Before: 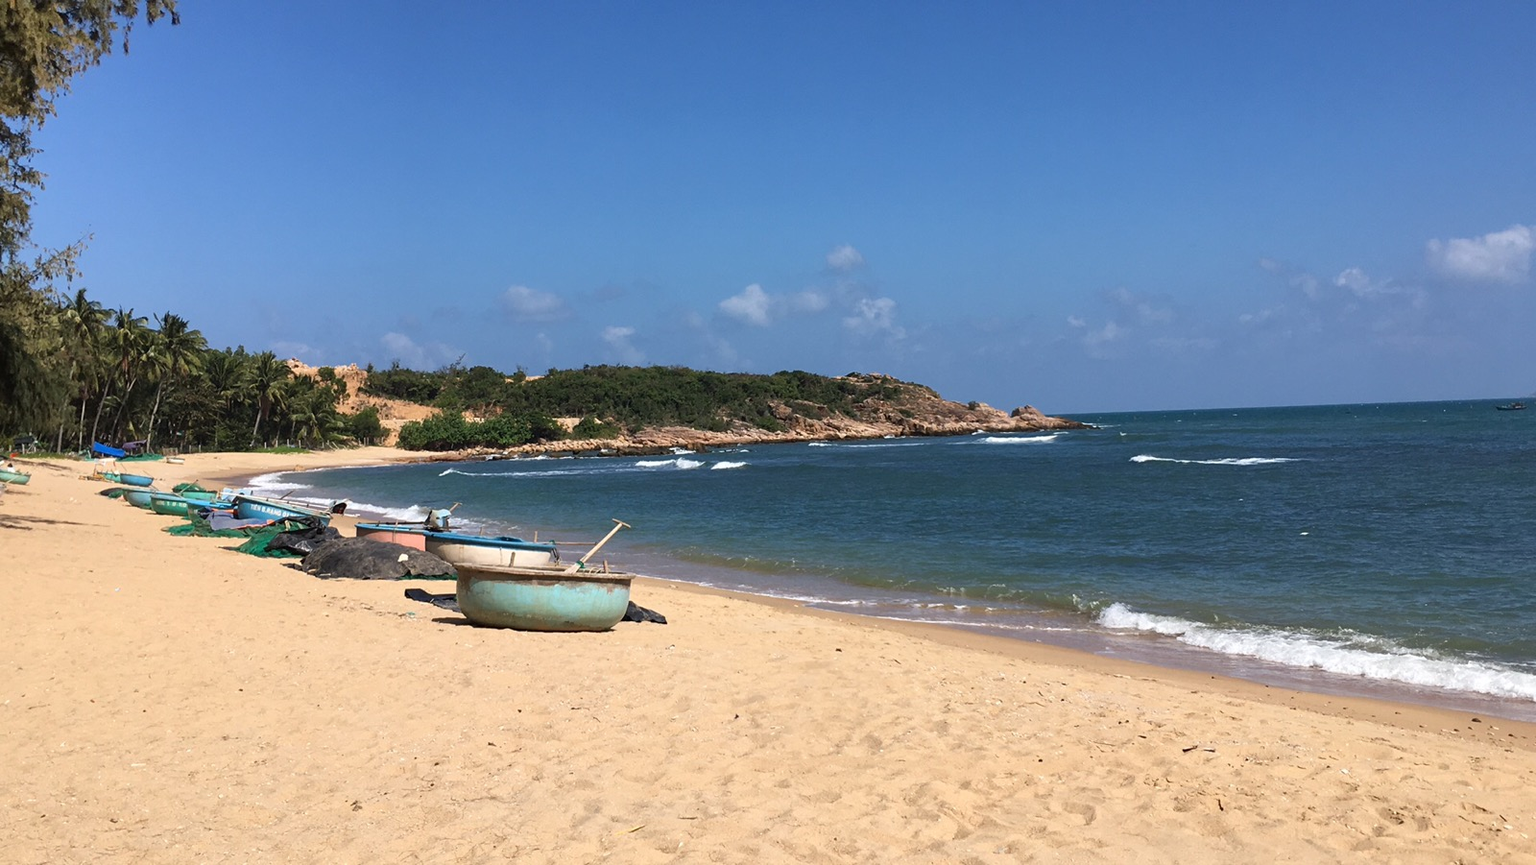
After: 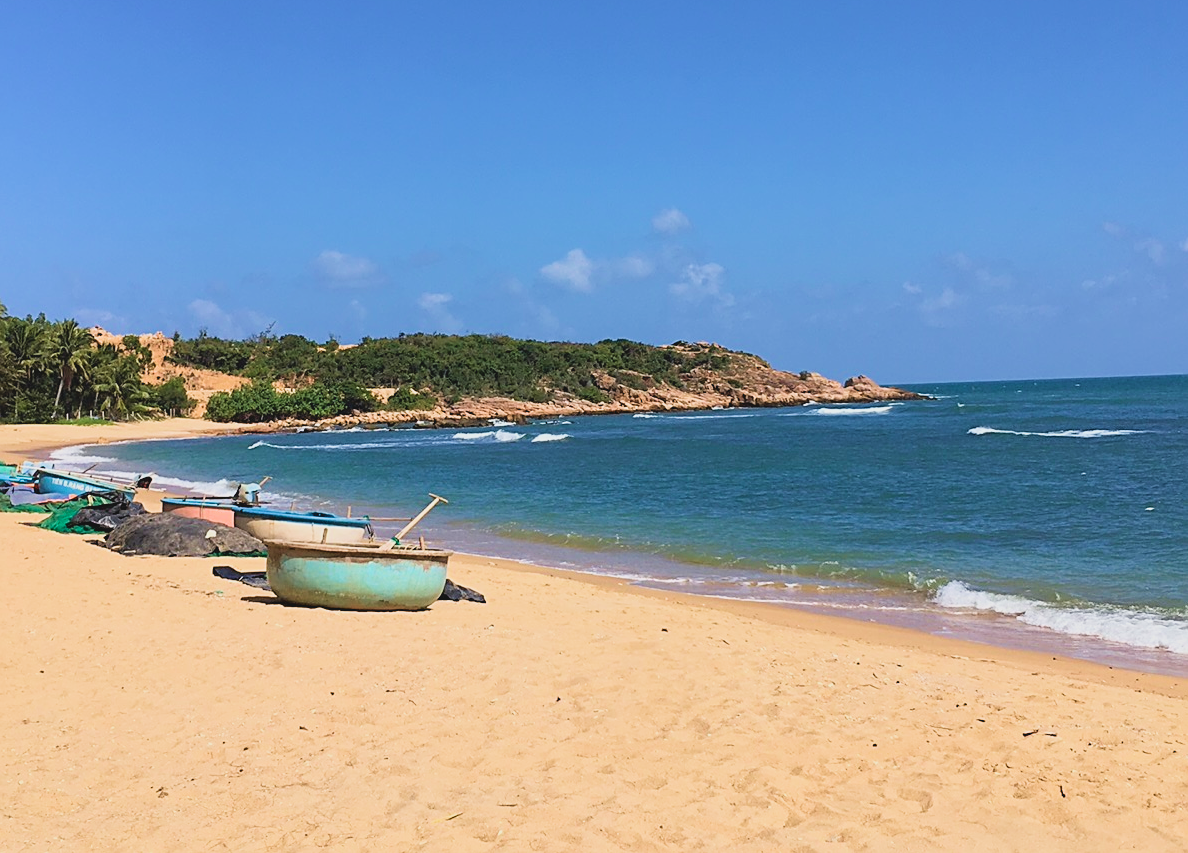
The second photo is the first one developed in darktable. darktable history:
filmic rgb: black relative exposure -8 EV, white relative exposure 3.8 EV, hardness 4.38
crop and rotate: left 13.153%, top 5.316%, right 12.546%
exposure: black level correction 0, exposure 0.699 EV, compensate highlight preservation false
contrast brightness saturation: contrast -0.124
tone equalizer: smoothing diameter 24.82%, edges refinement/feathering 14.34, preserve details guided filter
velvia: strength 45.26%
sharpen: on, module defaults
